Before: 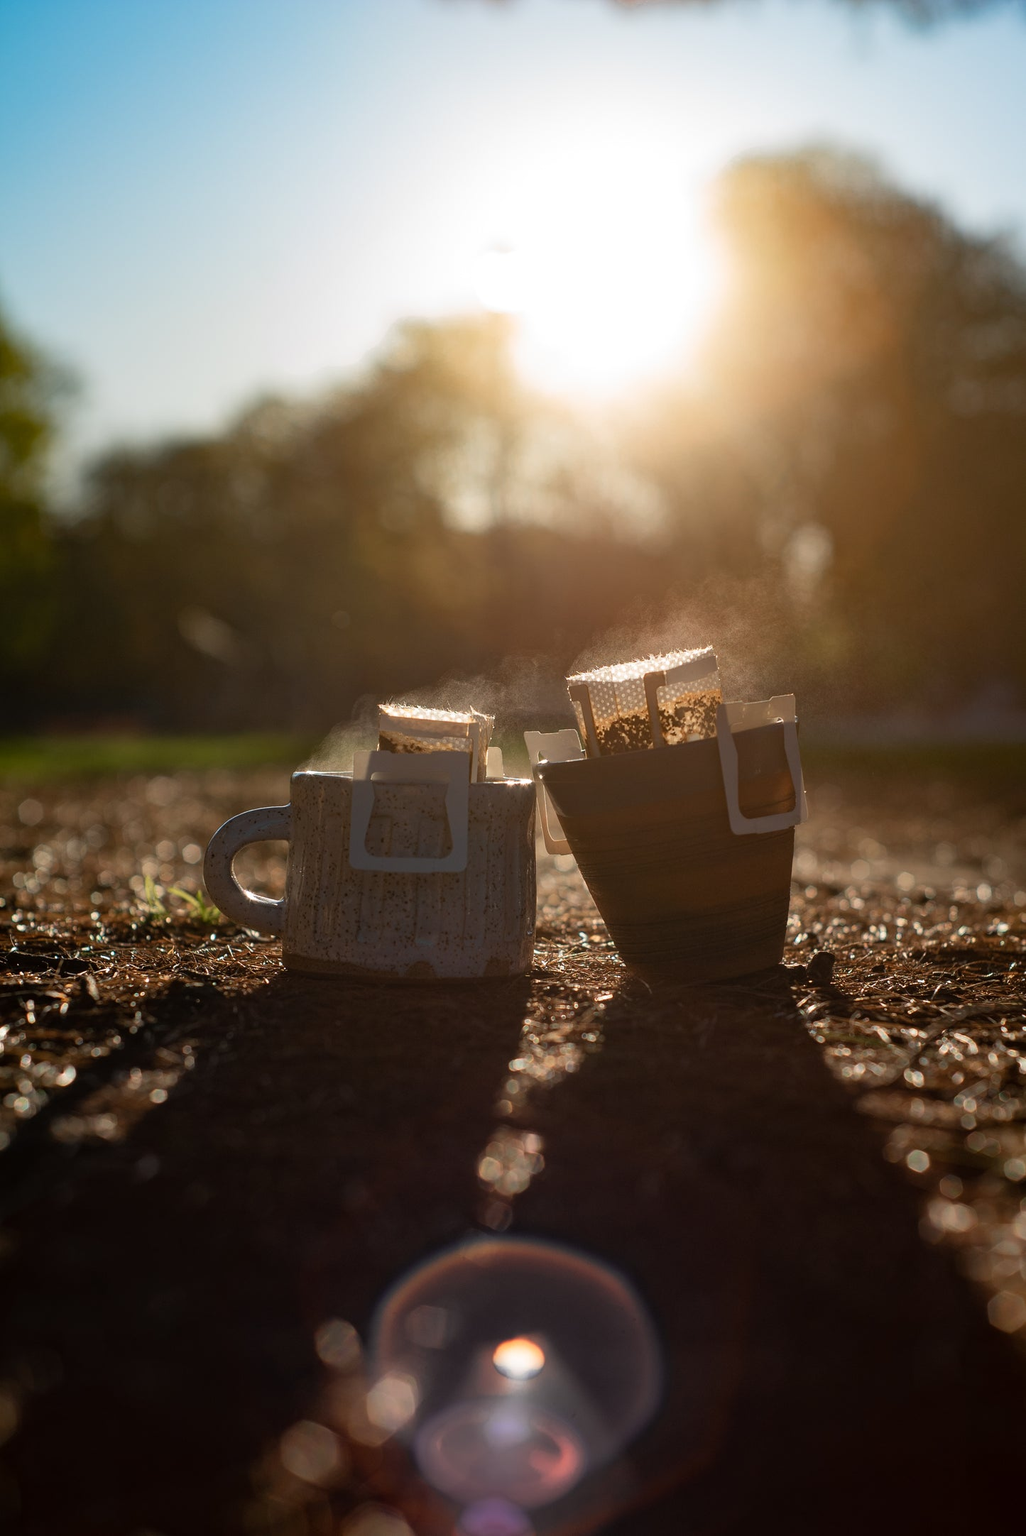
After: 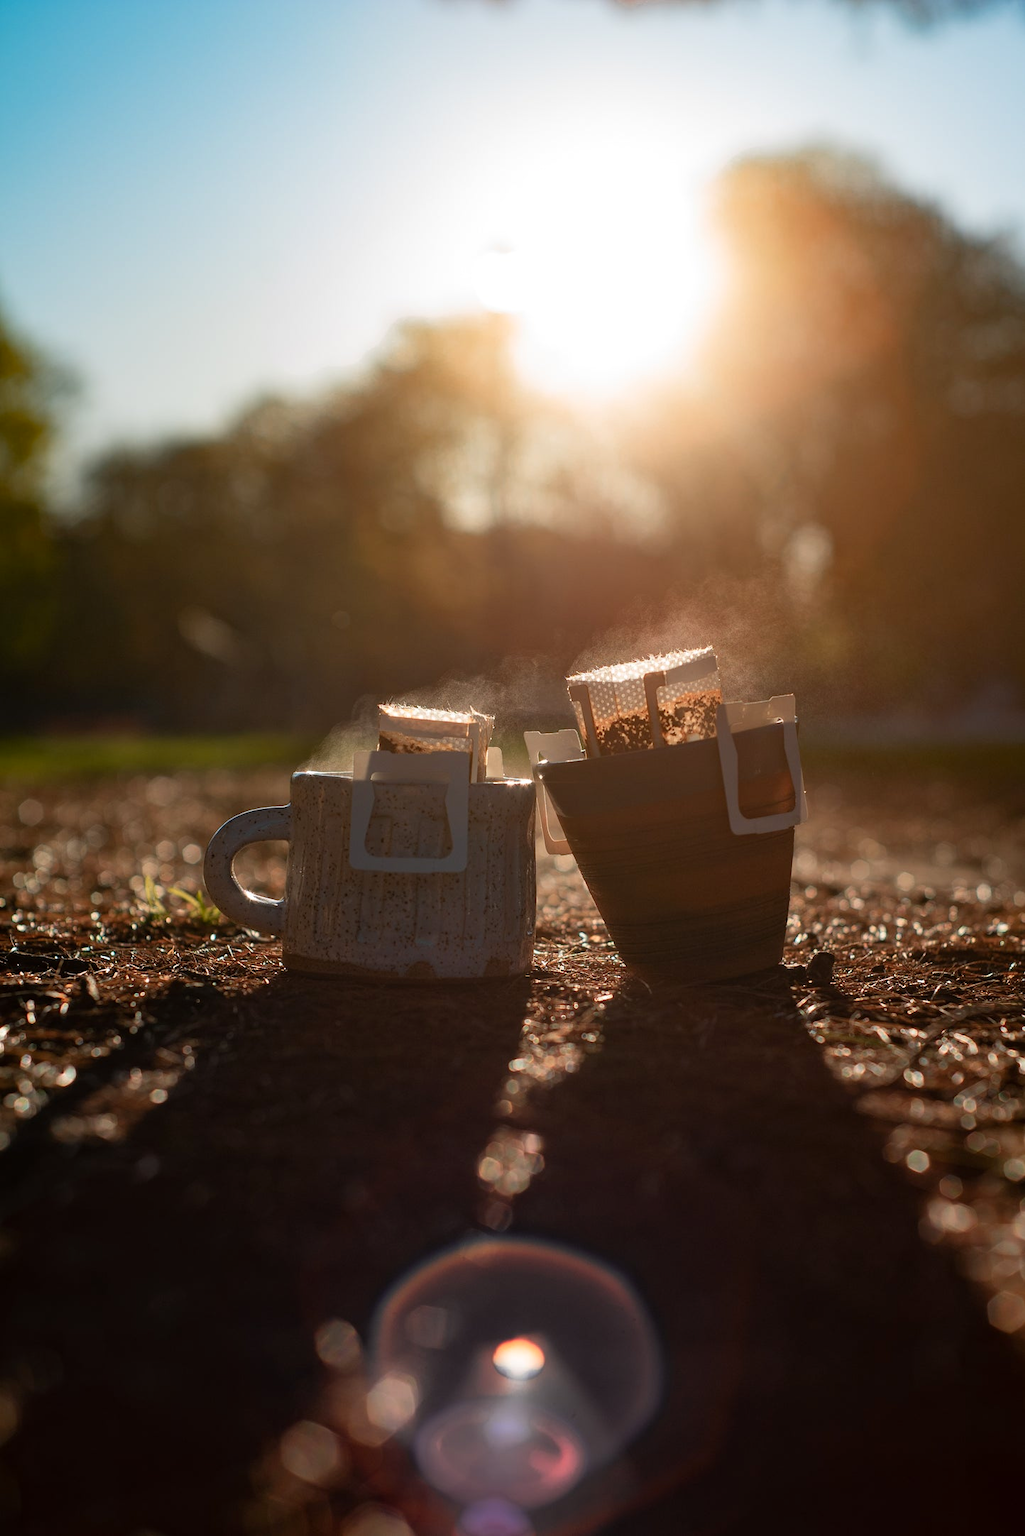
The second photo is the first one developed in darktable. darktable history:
color zones: curves: ch1 [(0.239, 0.552) (0.75, 0.5)]; ch2 [(0.25, 0.462) (0.749, 0.457)]
